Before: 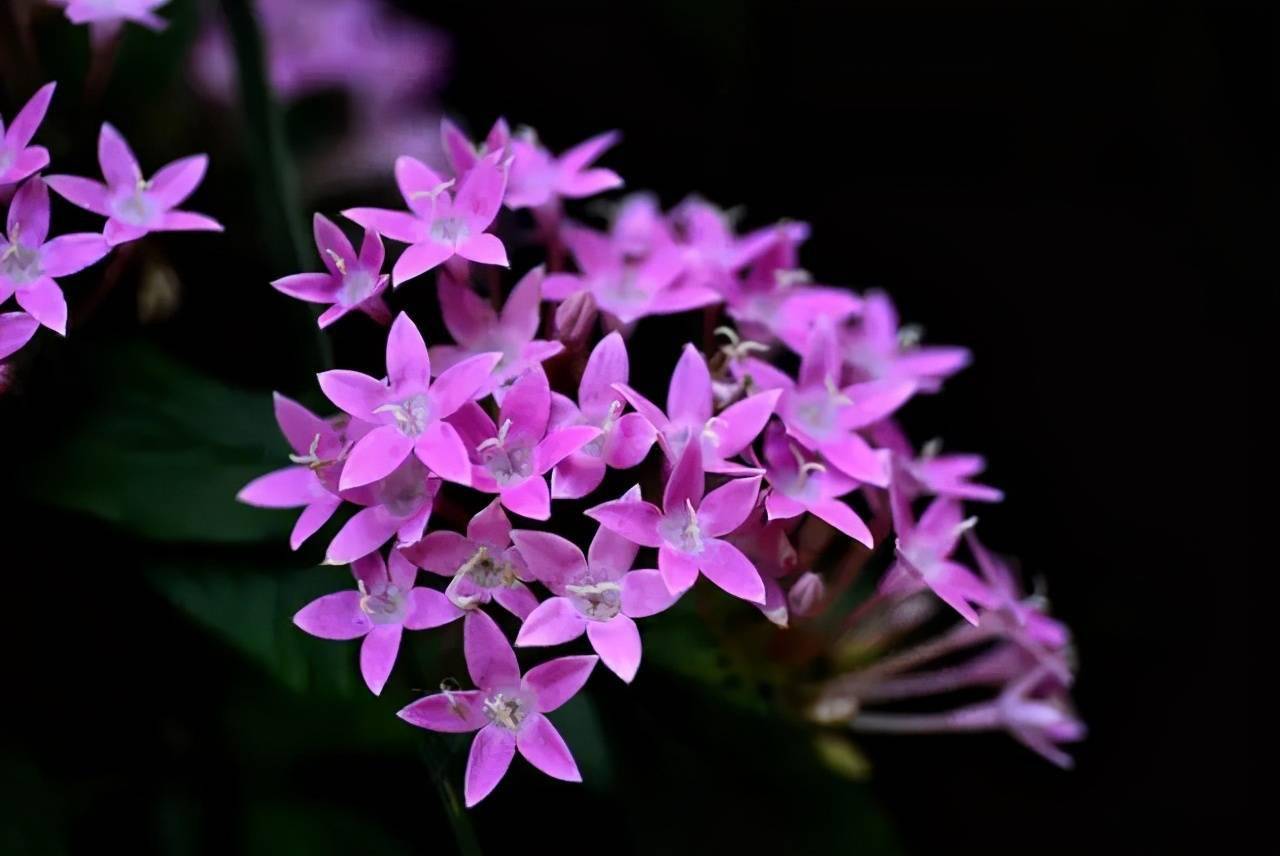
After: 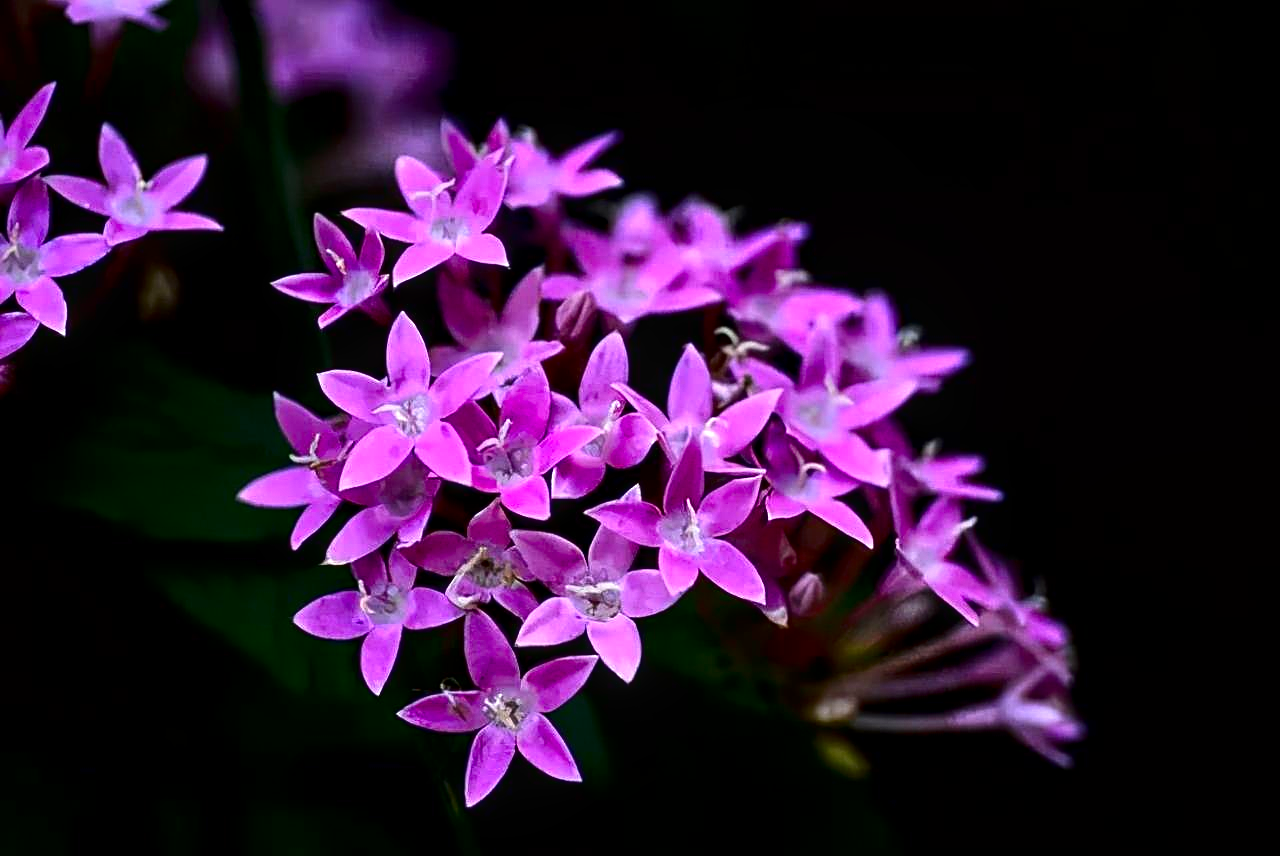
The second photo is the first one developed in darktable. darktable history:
local contrast: on, module defaults
exposure: exposure 0.426 EV, compensate highlight preservation false
sharpen: on, module defaults
contrast brightness saturation: contrast 0.13, brightness -0.24, saturation 0.14
